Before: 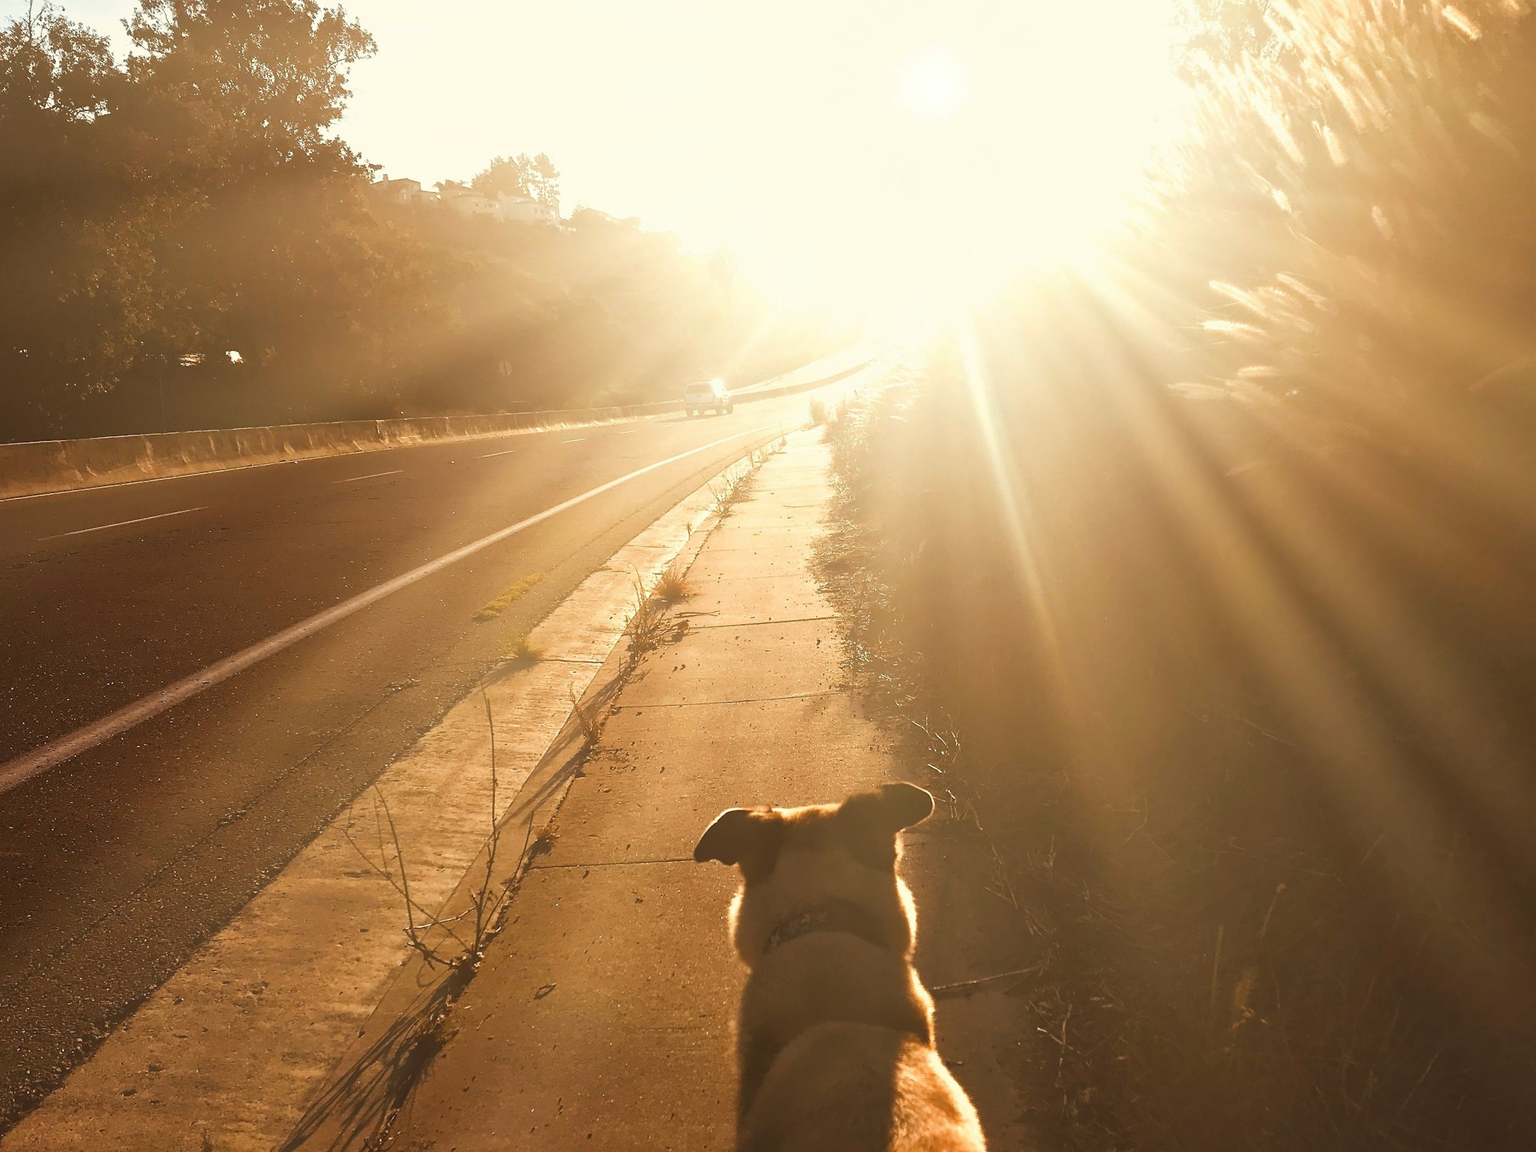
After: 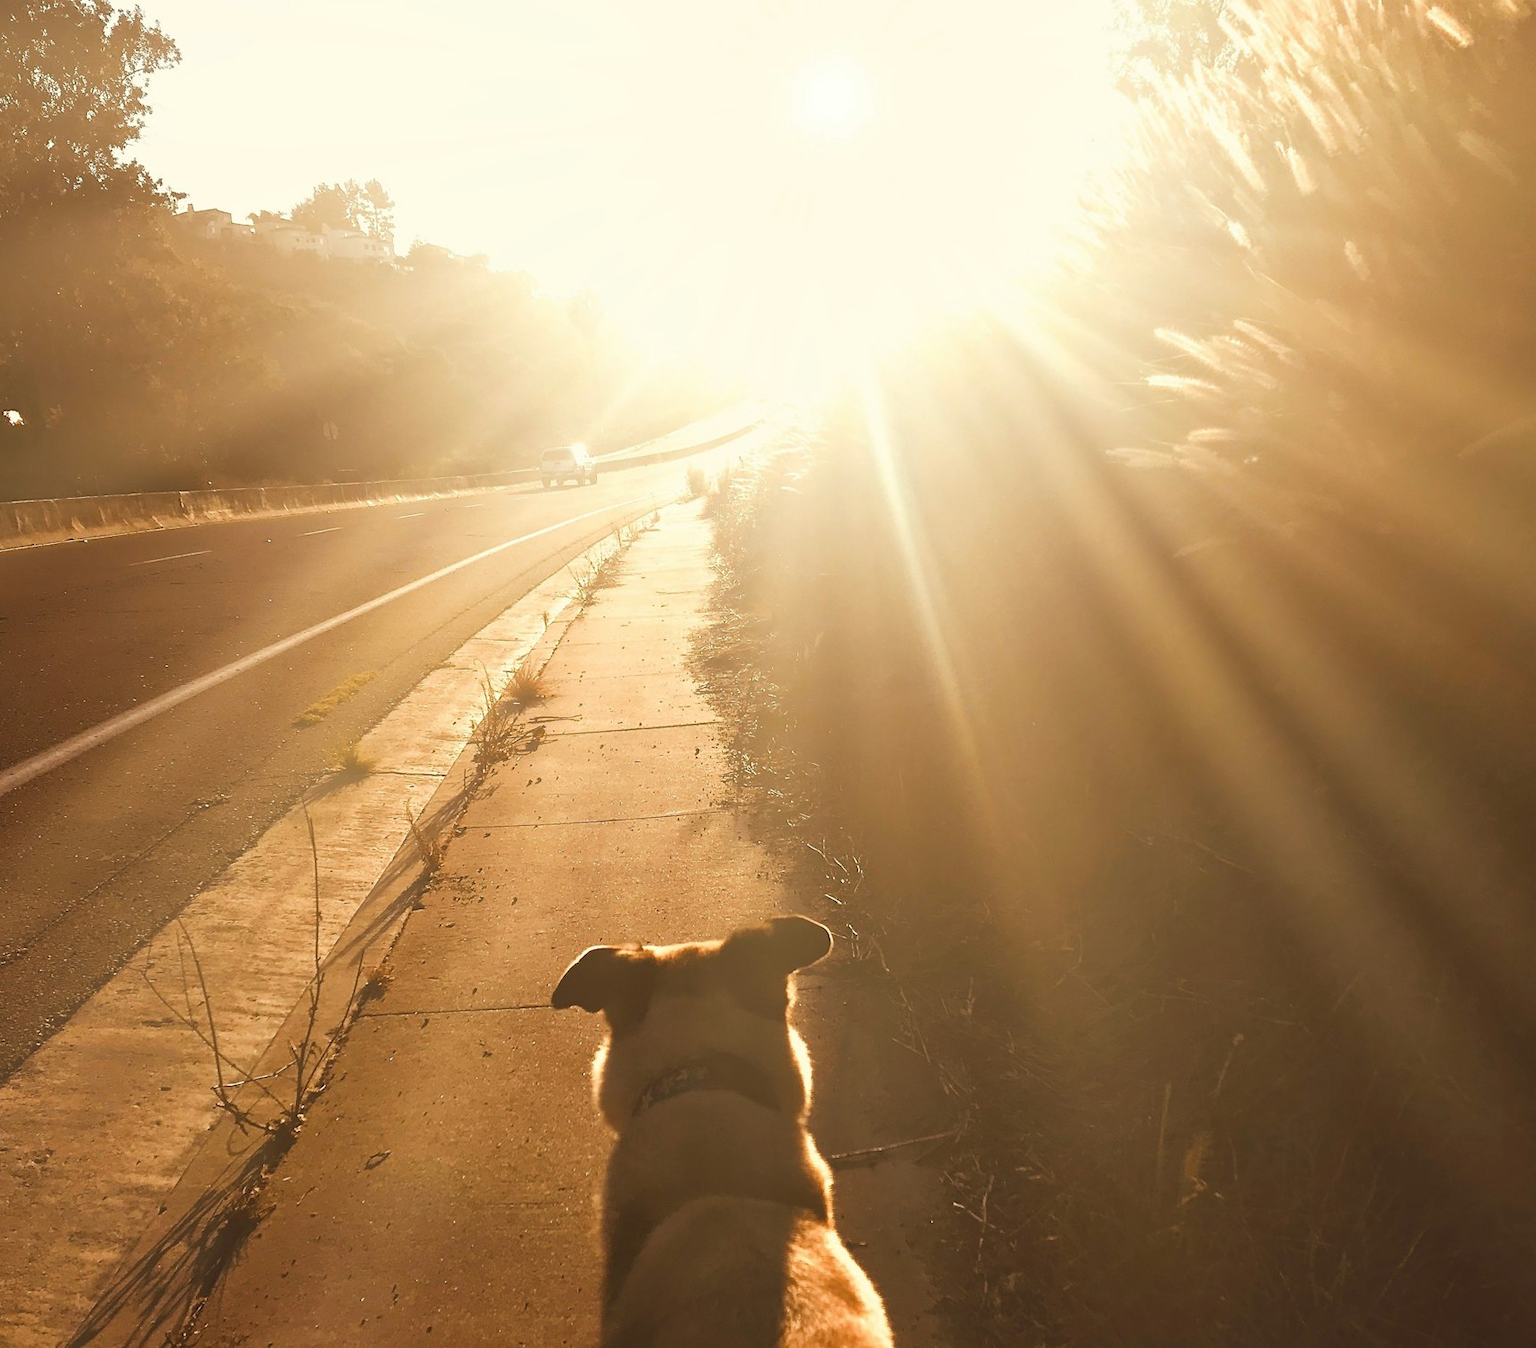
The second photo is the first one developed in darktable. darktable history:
crop and rotate: left 14.545%
